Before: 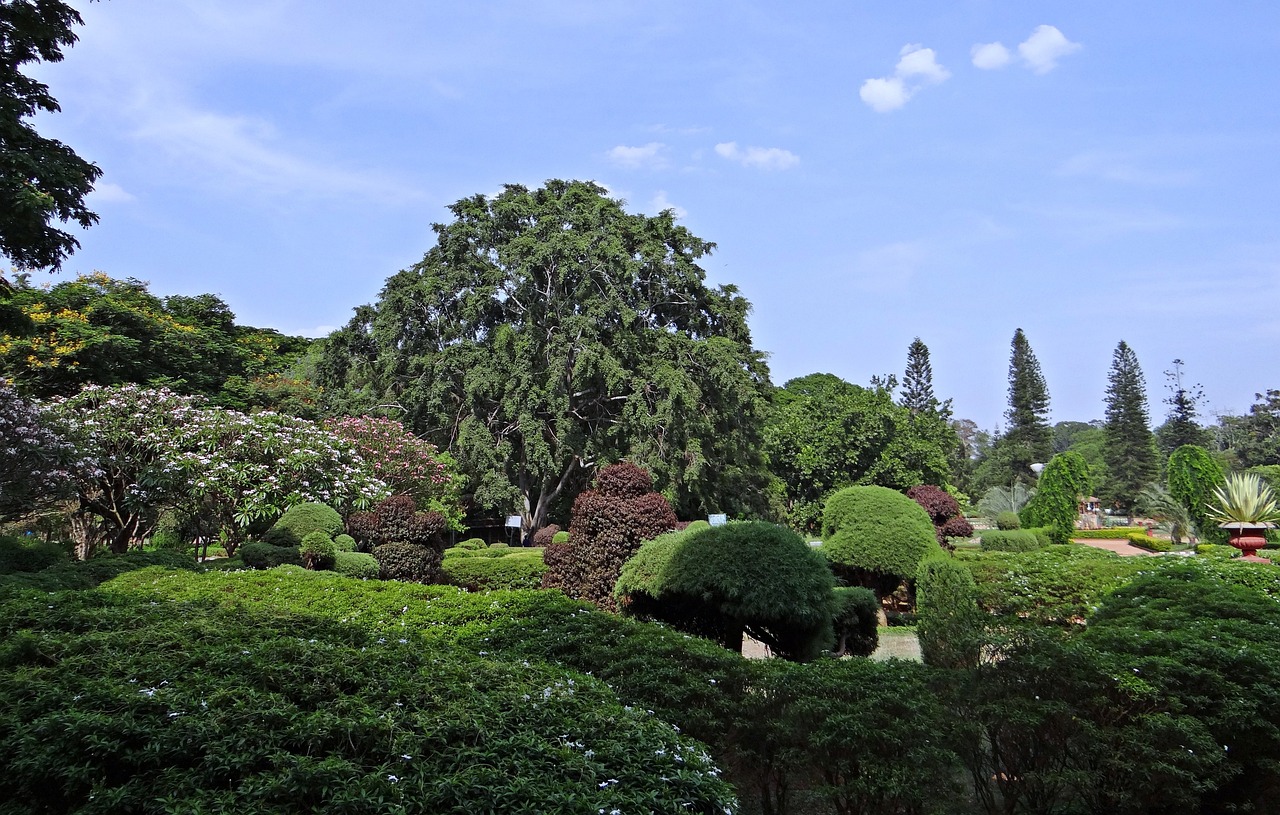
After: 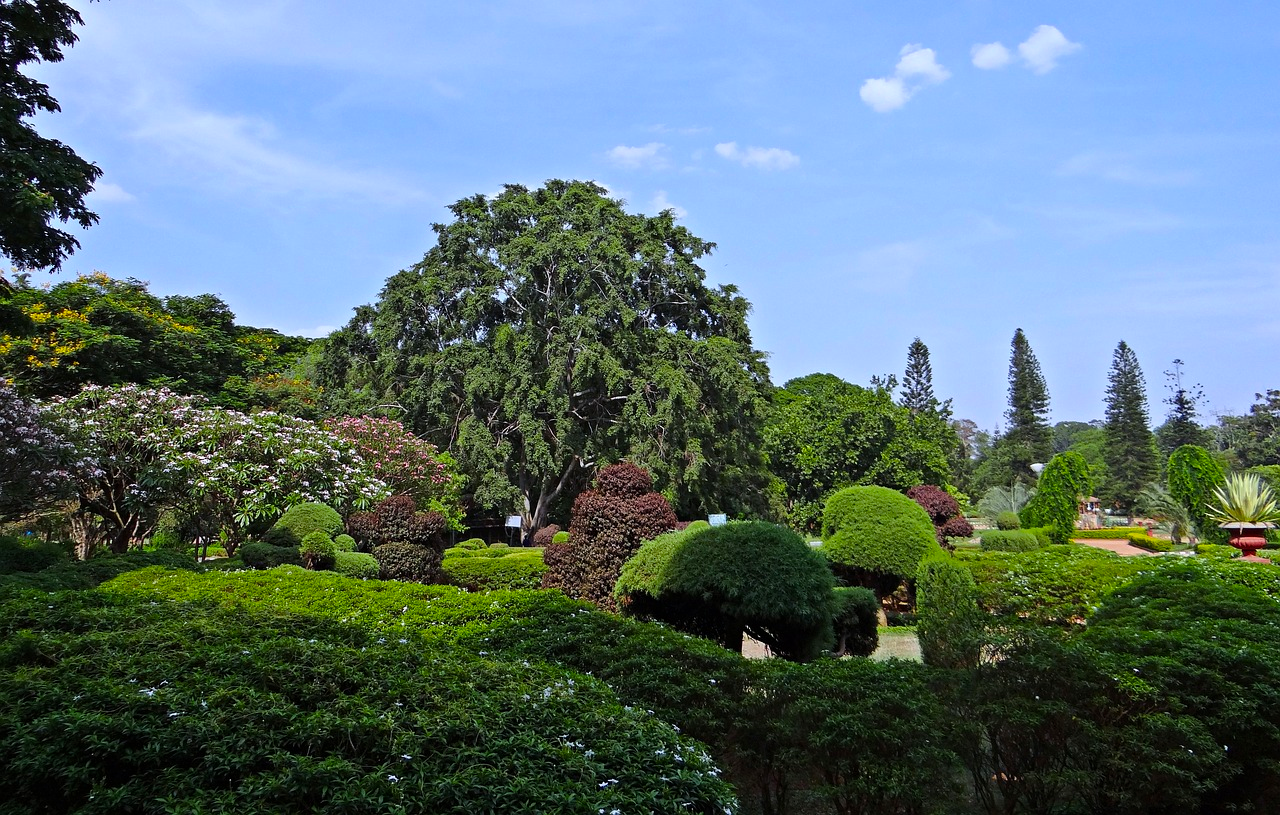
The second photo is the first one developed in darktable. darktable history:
color balance rgb: shadows lift › luminance -19.763%, perceptual saturation grading › global saturation 29.84%, global vibrance 20%
